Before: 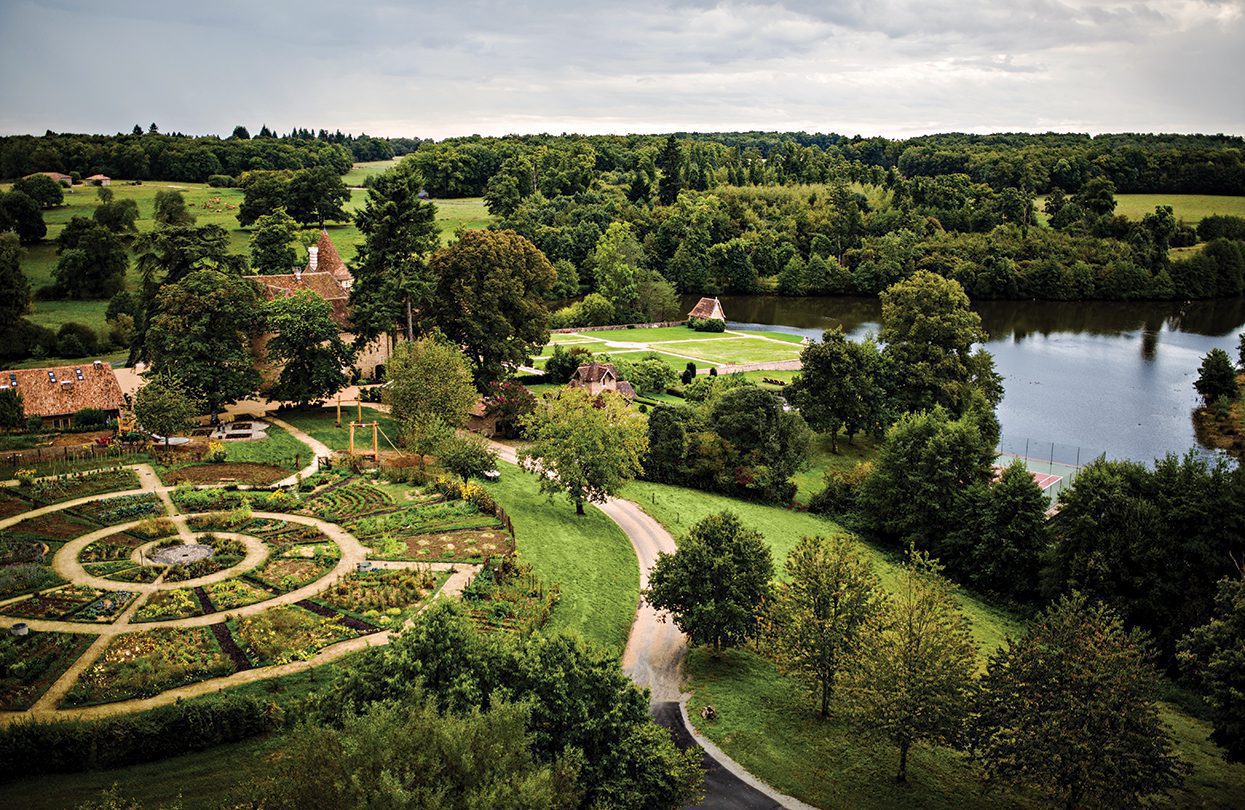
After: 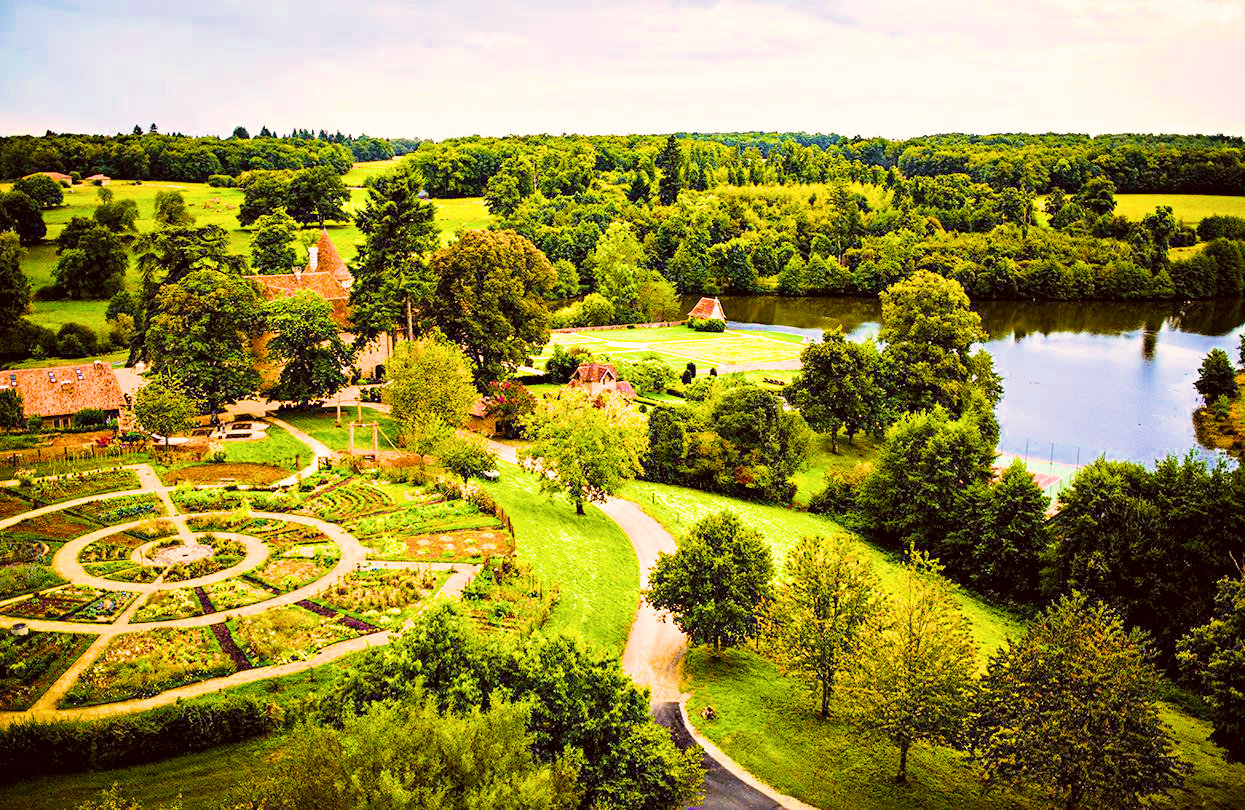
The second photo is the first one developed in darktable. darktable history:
exposure: black level correction 0, exposure 1.3 EV, compensate exposure bias true, compensate highlight preservation false
filmic rgb: black relative exposure -7.15 EV, white relative exposure 5.36 EV, hardness 3.02, color science v6 (2022)
color correction: highlights a* 6.27, highlights b* 8.19, shadows a* 5.94, shadows b* 7.23, saturation 0.9
color balance rgb: linear chroma grading › global chroma 42%, perceptual saturation grading › global saturation 42%, perceptual brilliance grading › global brilliance 25%, global vibrance 33%
